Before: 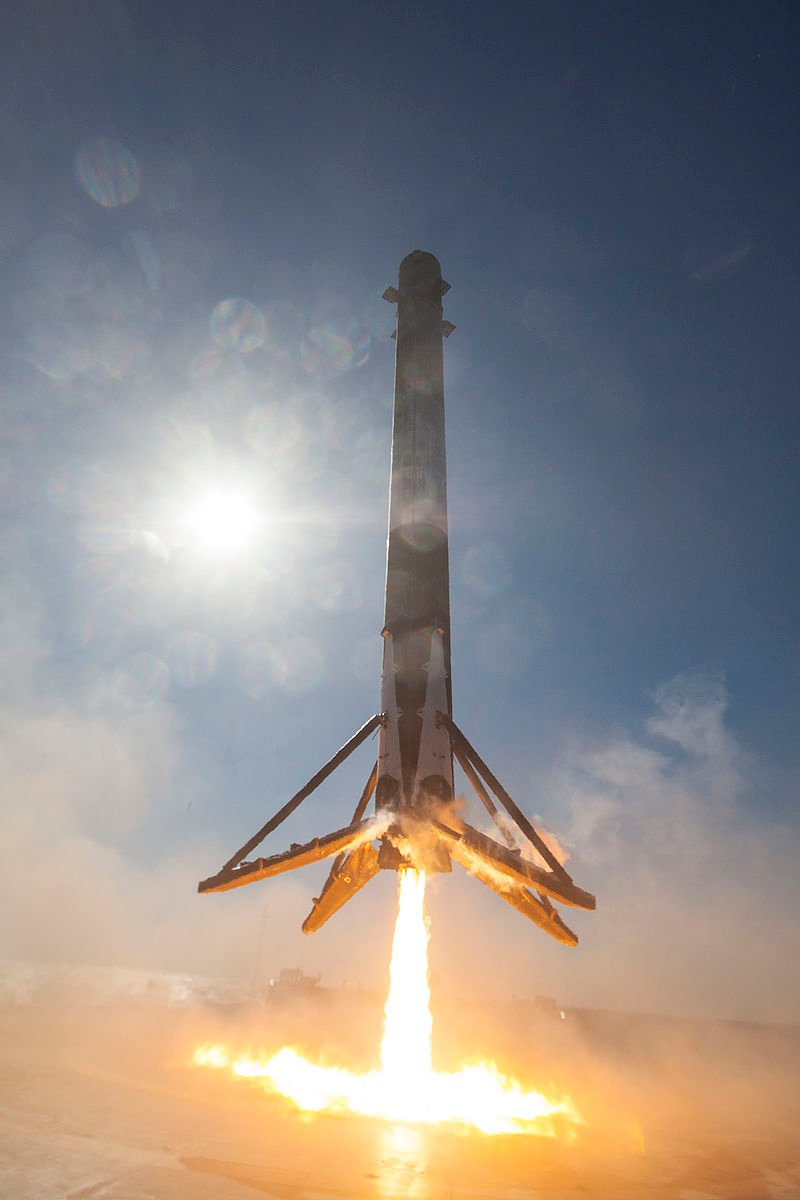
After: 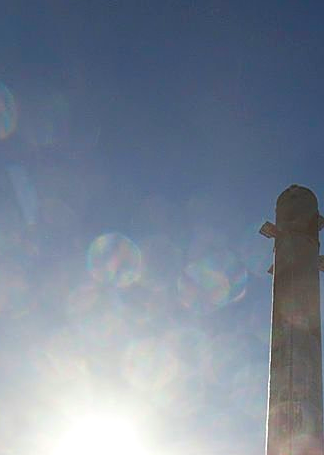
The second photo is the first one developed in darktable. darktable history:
crop: left 15.452%, top 5.459%, right 43.956%, bottom 56.62%
exposure: black level correction 0.001, exposure 0.14 EV, compensate highlight preservation false
sharpen: on, module defaults
color balance rgb: linear chroma grading › global chroma 15%, perceptual saturation grading › global saturation 30%
